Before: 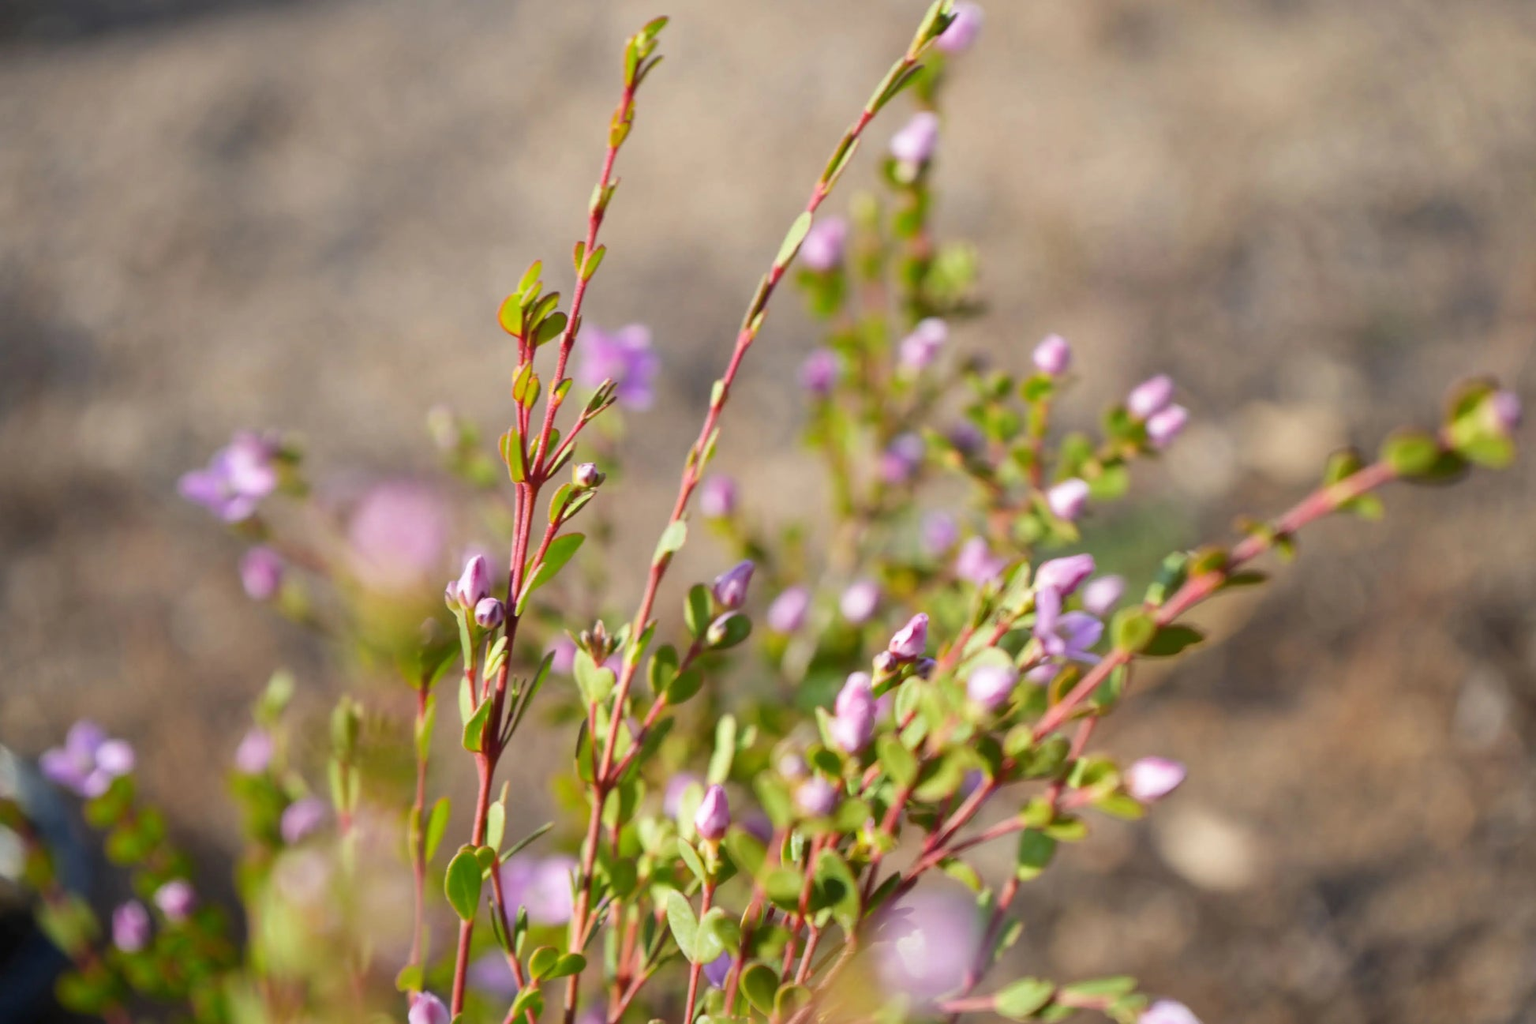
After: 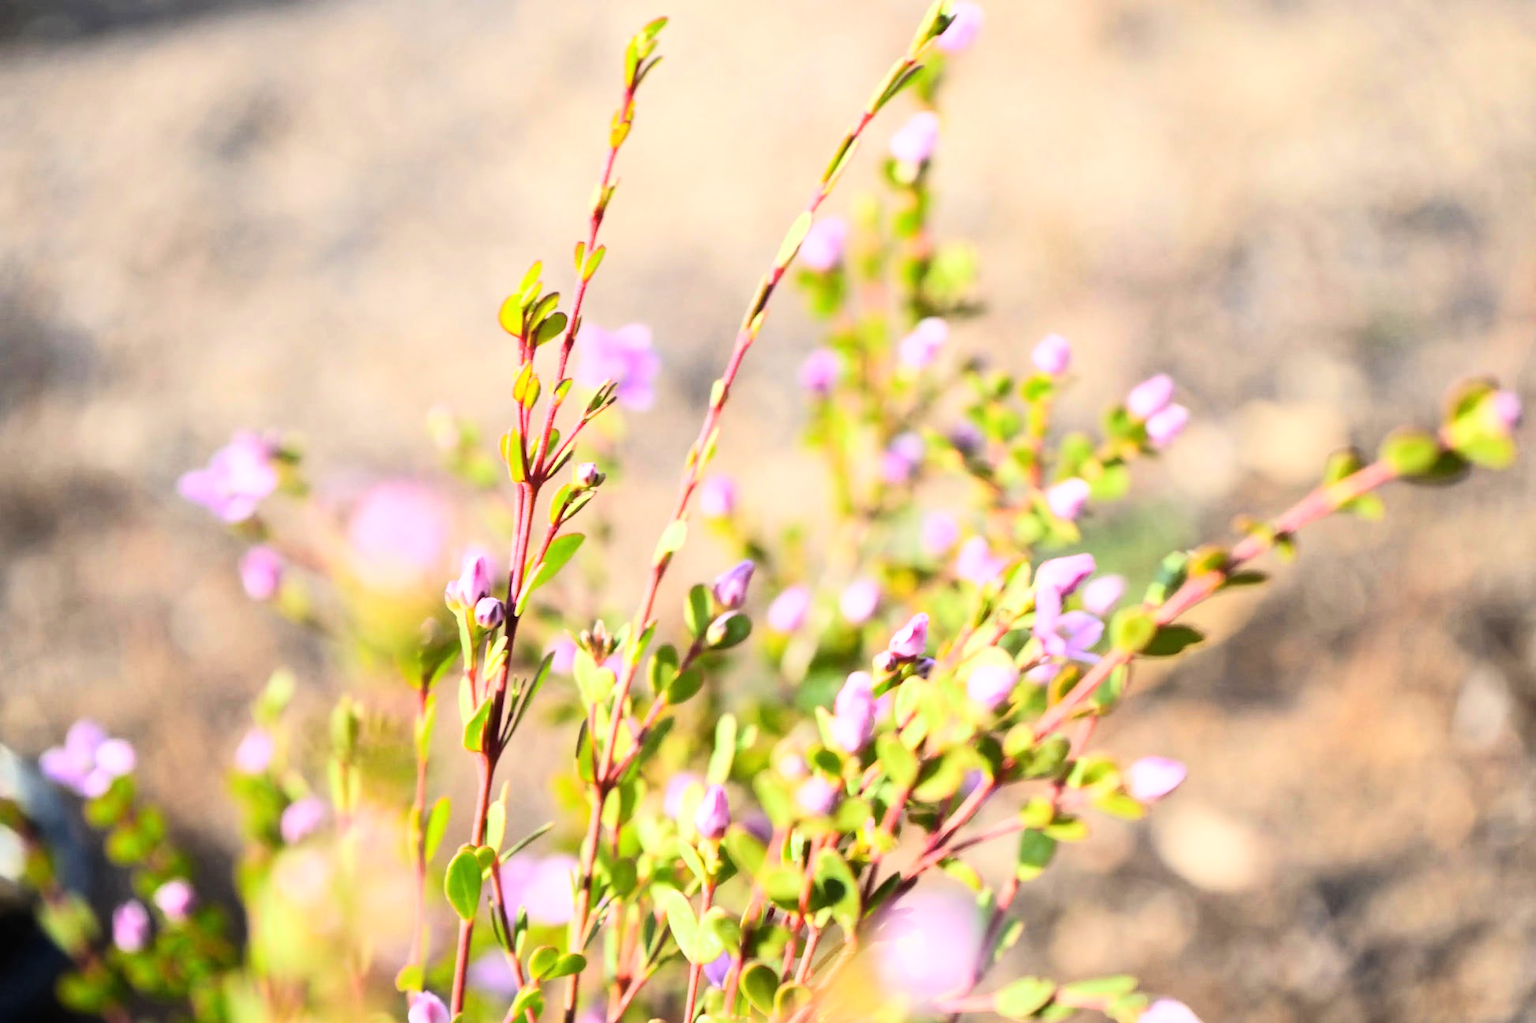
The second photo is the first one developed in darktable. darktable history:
tone equalizer: edges refinement/feathering 500, mask exposure compensation -1.57 EV, preserve details no
base curve: curves: ch0 [(0, 0) (0.007, 0.004) (0.027, 0.03) (0.046, 0.07) (0.207, 0.54) (0.442, 0.872) (0.673, 0.972) (1, 1)]
